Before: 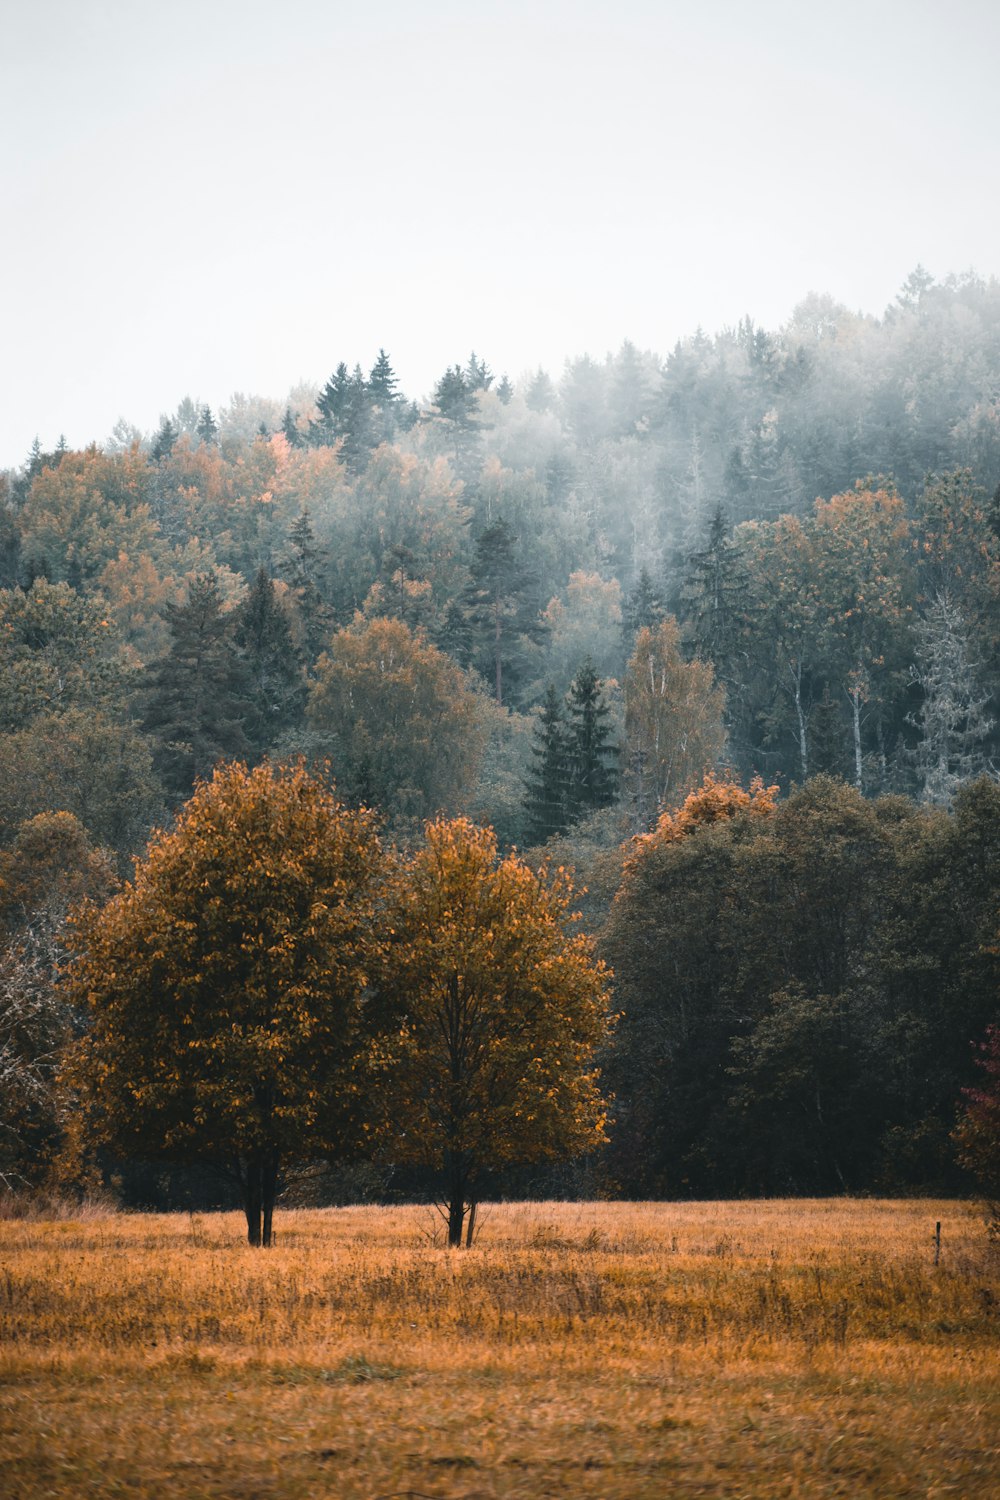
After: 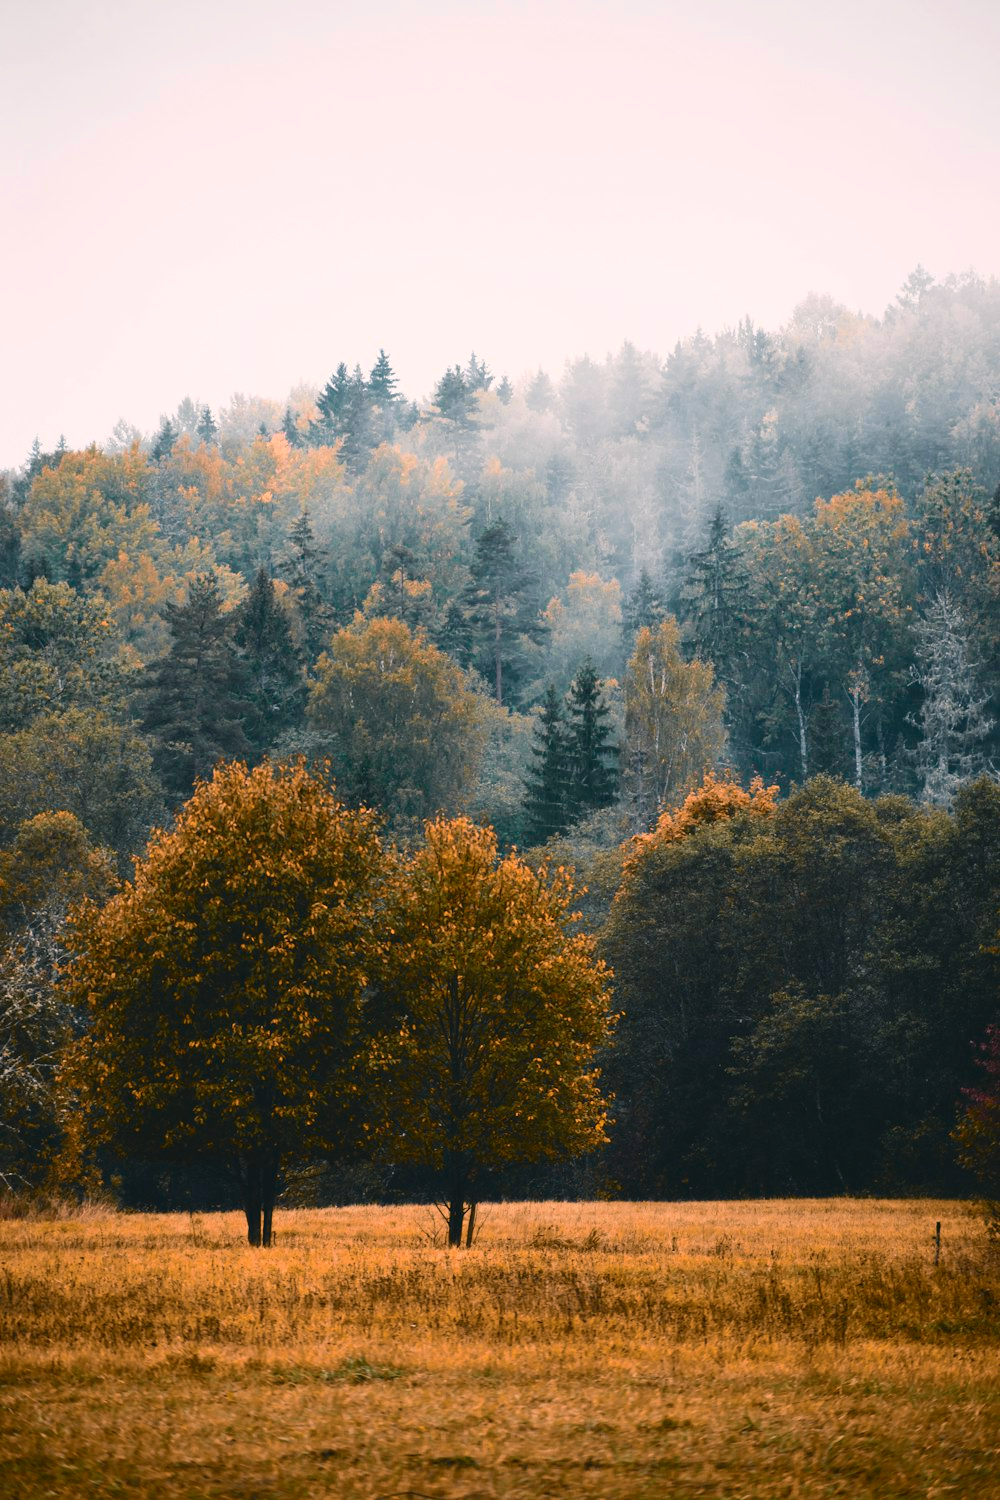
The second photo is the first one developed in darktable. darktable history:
color balance rgb: highlights gain › chroma 2.455%, highlights gain › hue 35.53°, perceptual saturation grading › global saturation 30.31%, perceptual brilliance grading › global brilliance 11.763%, global vibrance 9.859%
exposure: exposure -0.49 EV, compensate highlight preservation false
tone curve: curves: ch0 [(0, 0.046) (0.037, 0.056) (0.176, 0.162) (0.33, 0.331) (0.432, 0.475) (0.601, 0.665) (0.843, 0.876) (1, 1)]; ch1 [(0, 0) (0.339, 0.349) (0.445, 0.42) (0.476, 0.47) (0.497, 0.492) (0.523, 0.514) (0.557, 0.558) (0.632, 0.615) (0.728, 0.746) (1, 1)]; ch2 [(0, 0) (0.327, 0.324) (0.417, 0.44) (0.46, 0.453) (0.502, 0.495) (0.526, 0.52) (0.54, 0.55) (0.606, 0.626) (0.745, 0.704) (1, 1)], color space Lab, independent channels
